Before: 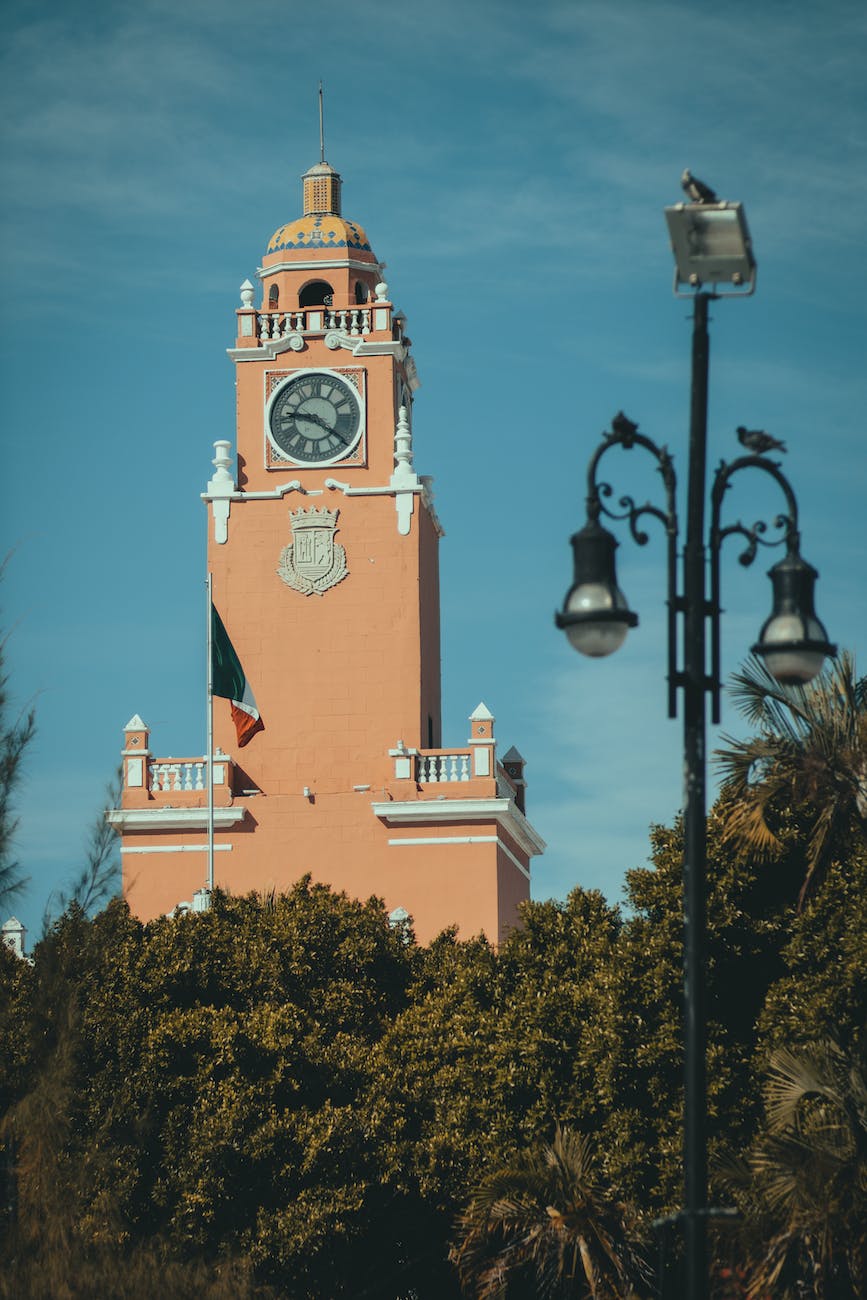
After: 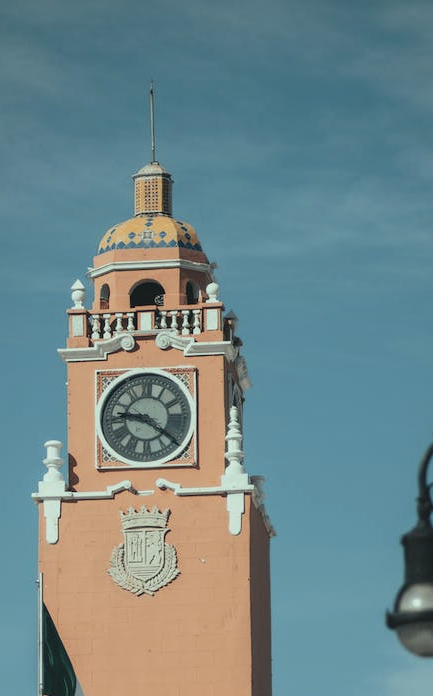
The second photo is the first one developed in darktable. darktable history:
tone curve: curves: ch0 [(0, 0) (0.003, 0.051) (0.011, 0.054) (0.025, 0.056) (0.044, 0.07) (0.069, 0.092) (0.1, 0.119) (0.136, 0.149) (0.177, 0.189) (0.224, 0.231) (0.277, 0.278) (0.335, 0.329) (0.399, 0.386) (0.468, 0.454) (0.543, 0.524) (0.623, 0.603) (0.709, 0.687) (0.801, 0.776) (0.898, 0.878) (1, 1)], preserve colors none
crop: left 19.556%, right 30.401%, bottom 46.458%
contrast brightness saturation: contrast 0.11, saturation -0.17
